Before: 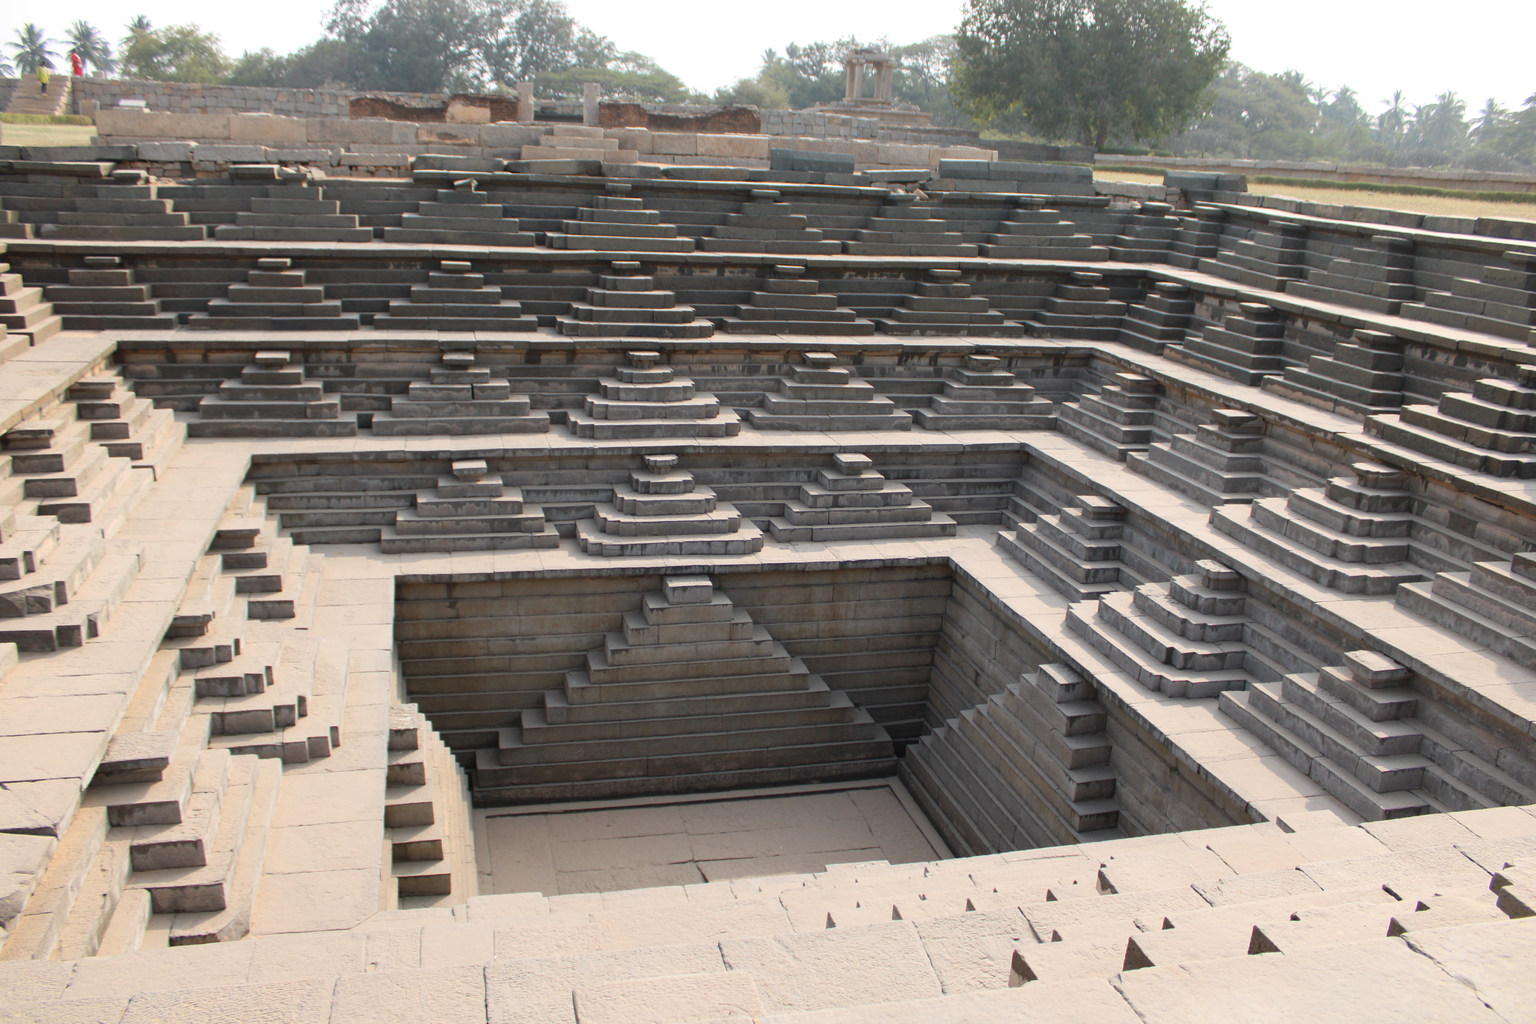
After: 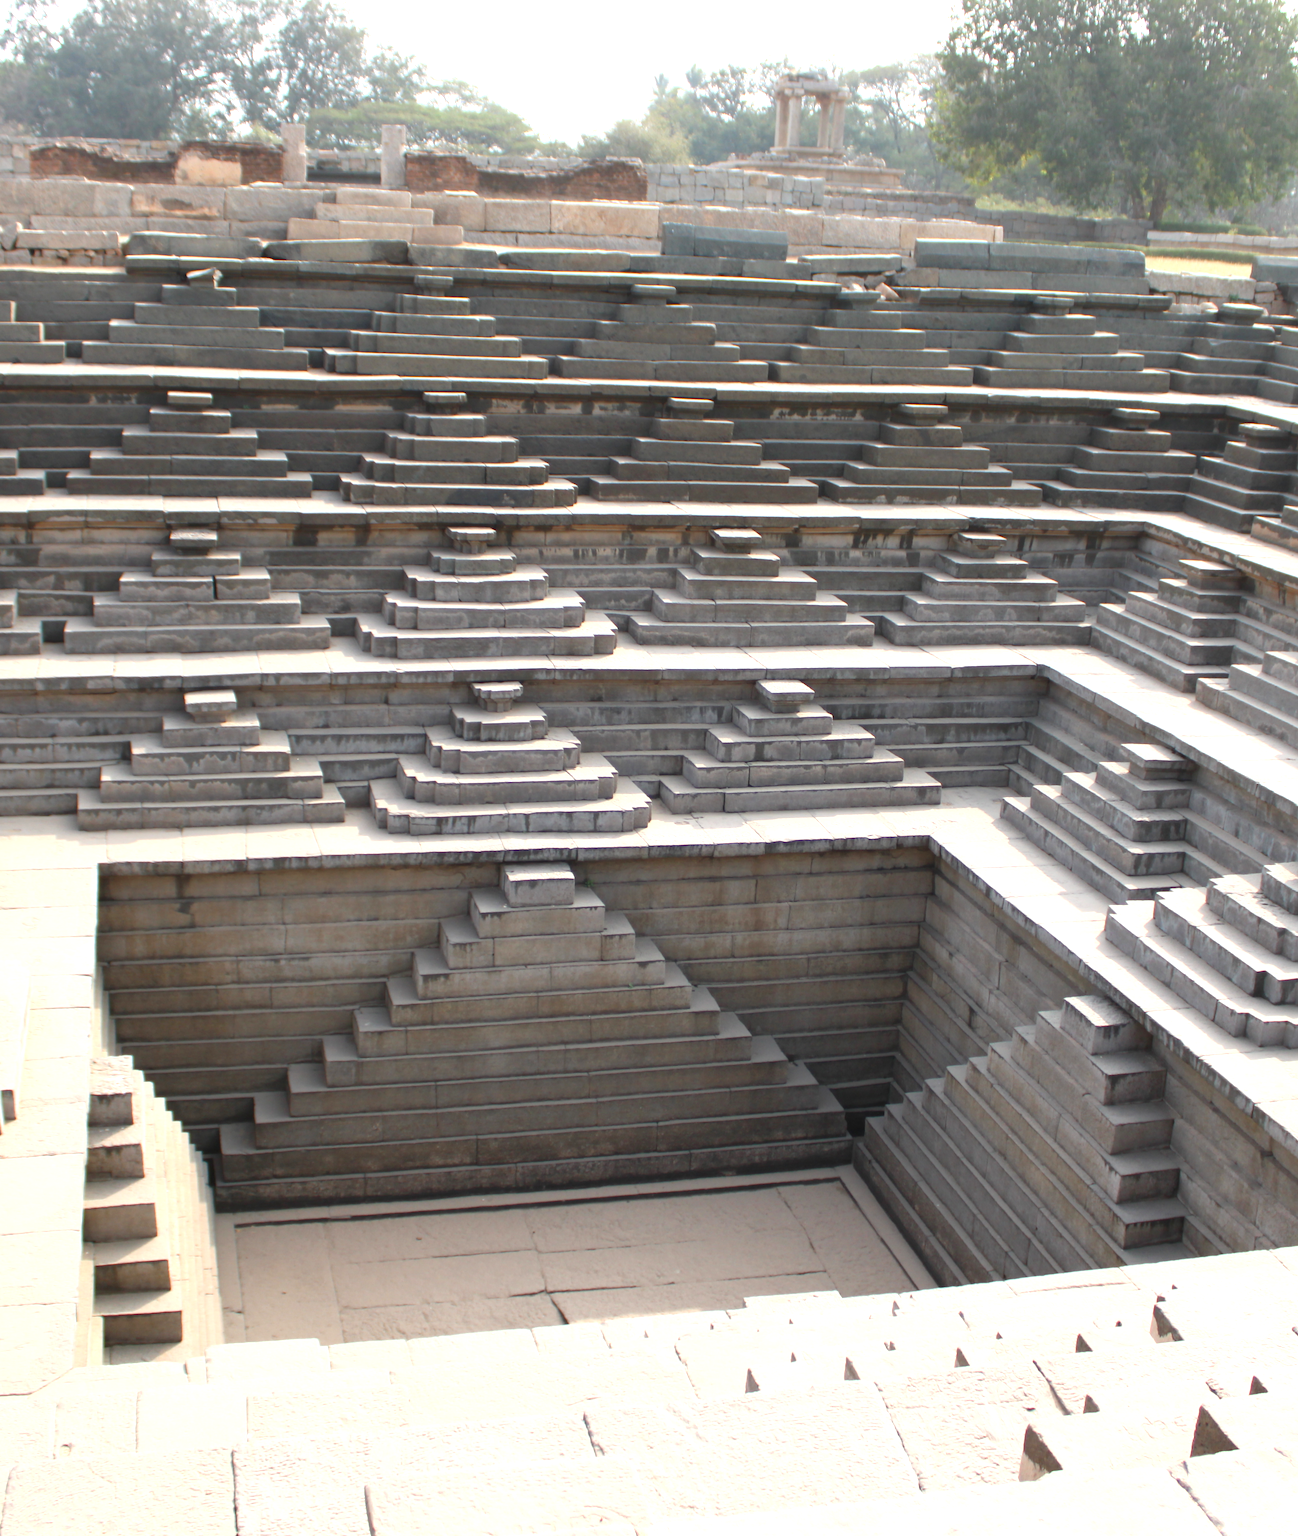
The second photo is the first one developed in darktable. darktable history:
crop: left 21.459%, right 22.172%
exposure: exposure 0.728 EV, compensate highlight preservation false
